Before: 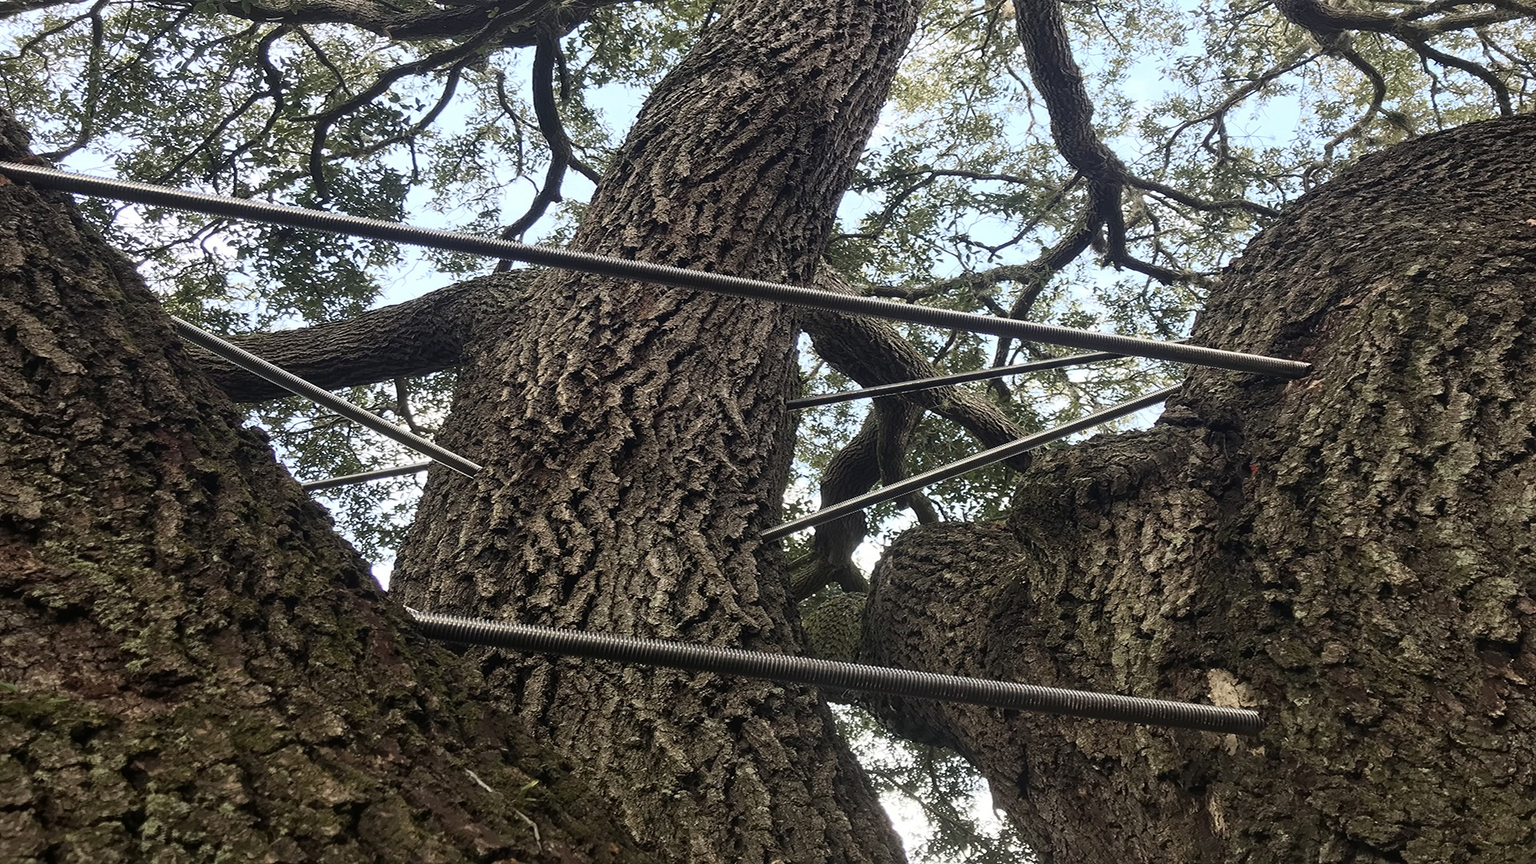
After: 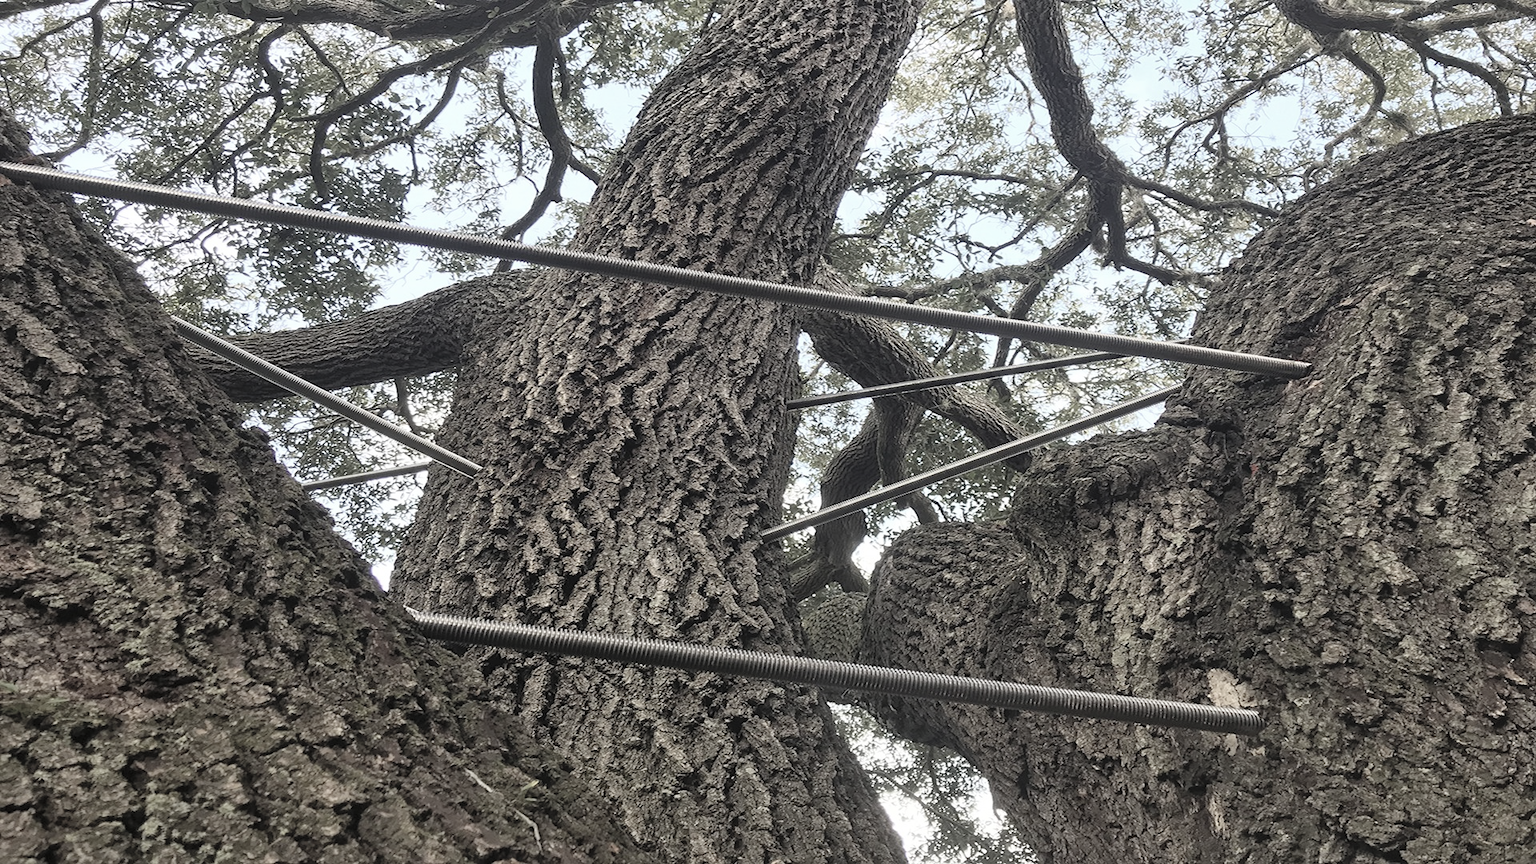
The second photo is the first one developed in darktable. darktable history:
shadows and highlights: low approximation 0.01, soften with gaussian
contrast brightness saturation: brightness 0.187, saturation -0.485
